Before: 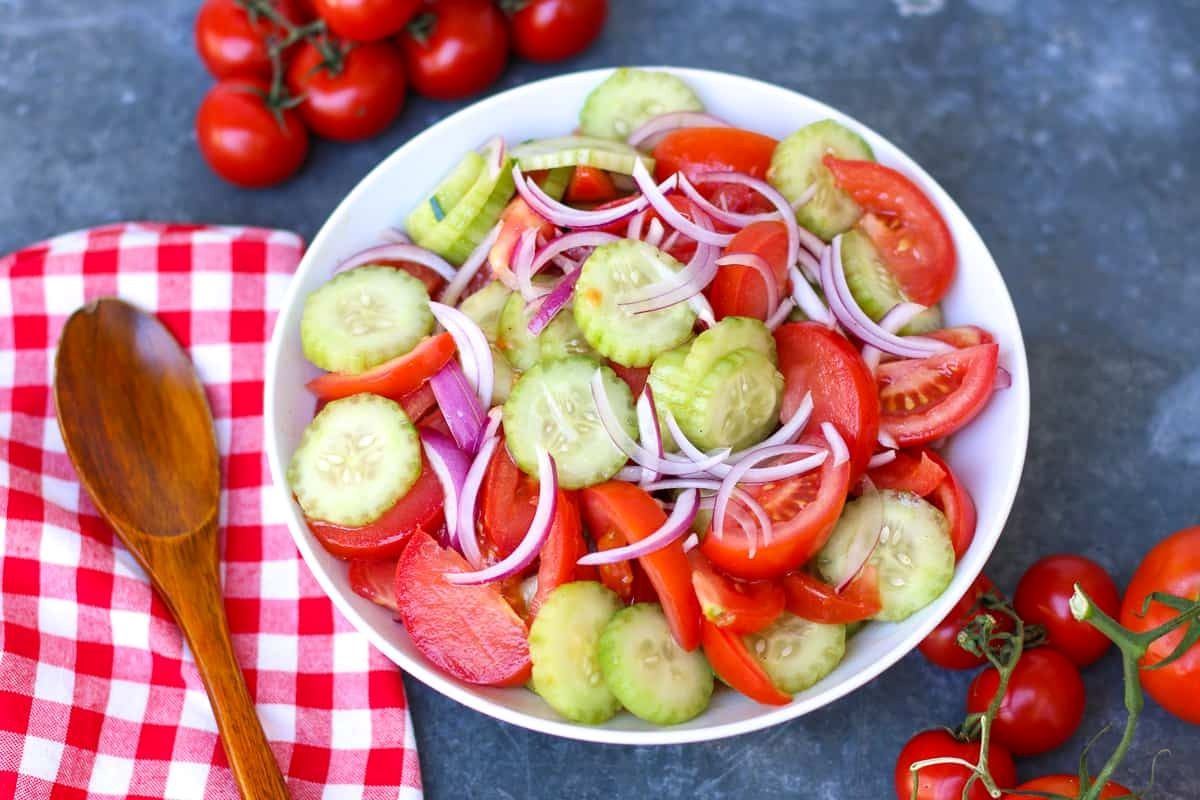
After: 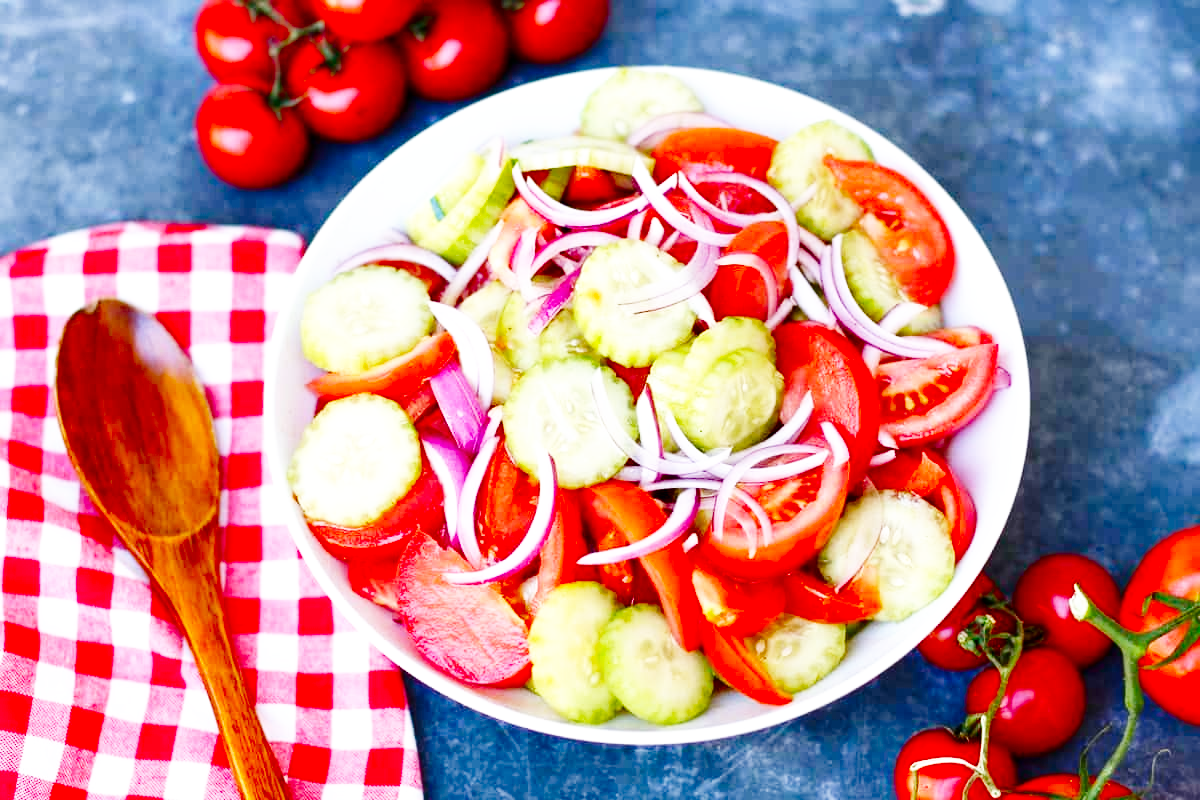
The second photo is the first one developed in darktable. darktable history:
base curve: curves: ch0 [(0, 0.003) (0.001, 0.002) (0.006, 0.004) (0.02, 0.022) (0.048, 0.086) (0.094, 0.234) (0.162, 0.431) (0.258, 0.629) (0.385, 0.8) (0.548, 0.918) (0.751, 0.988) (1, 1)], preserve colors none
contrast brightness saturation: brightness -0.25, saturation 0.2
